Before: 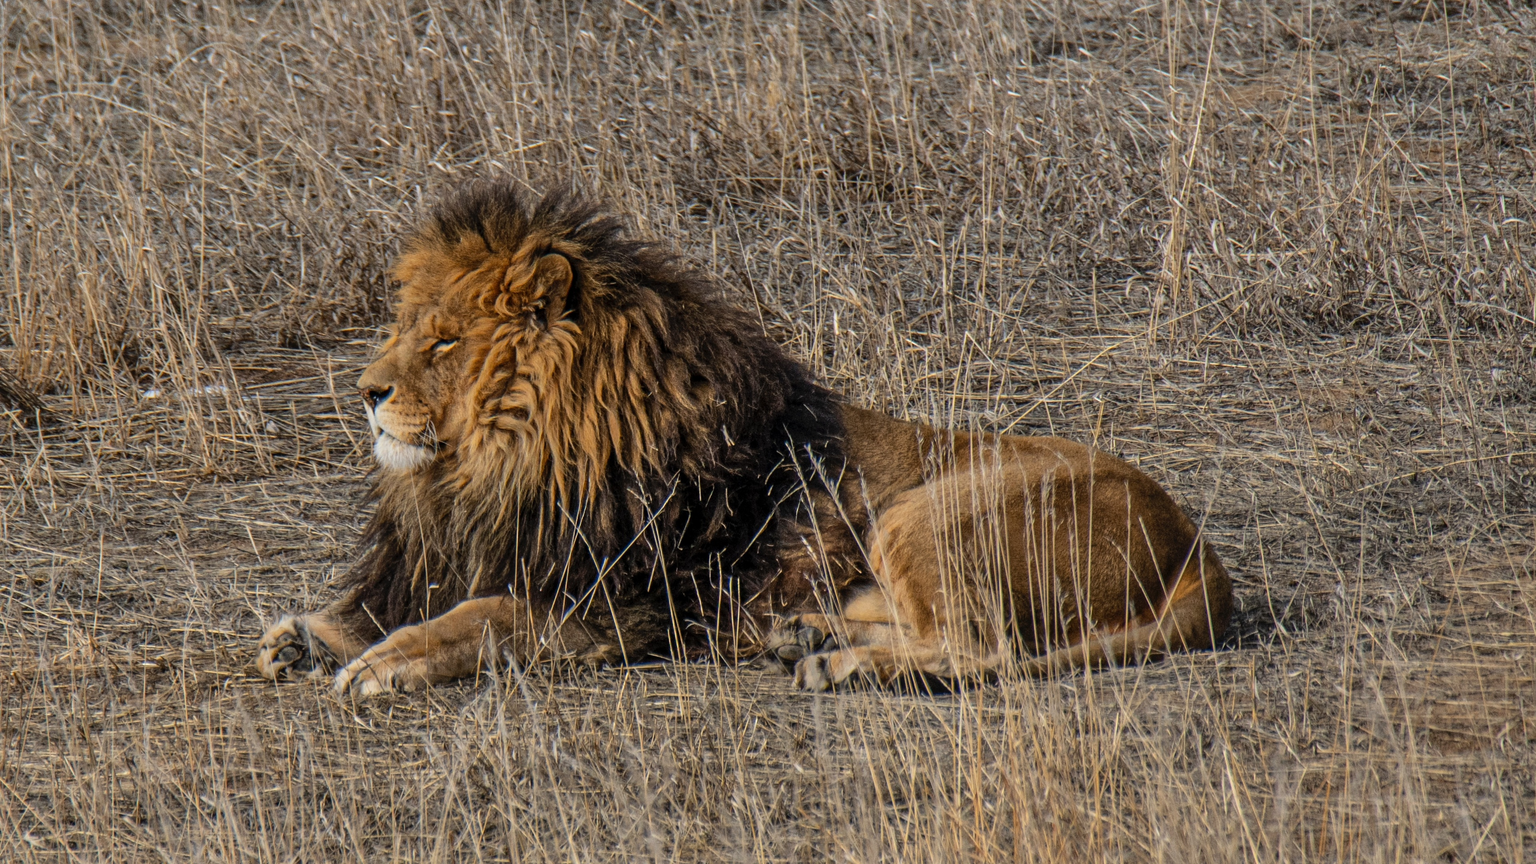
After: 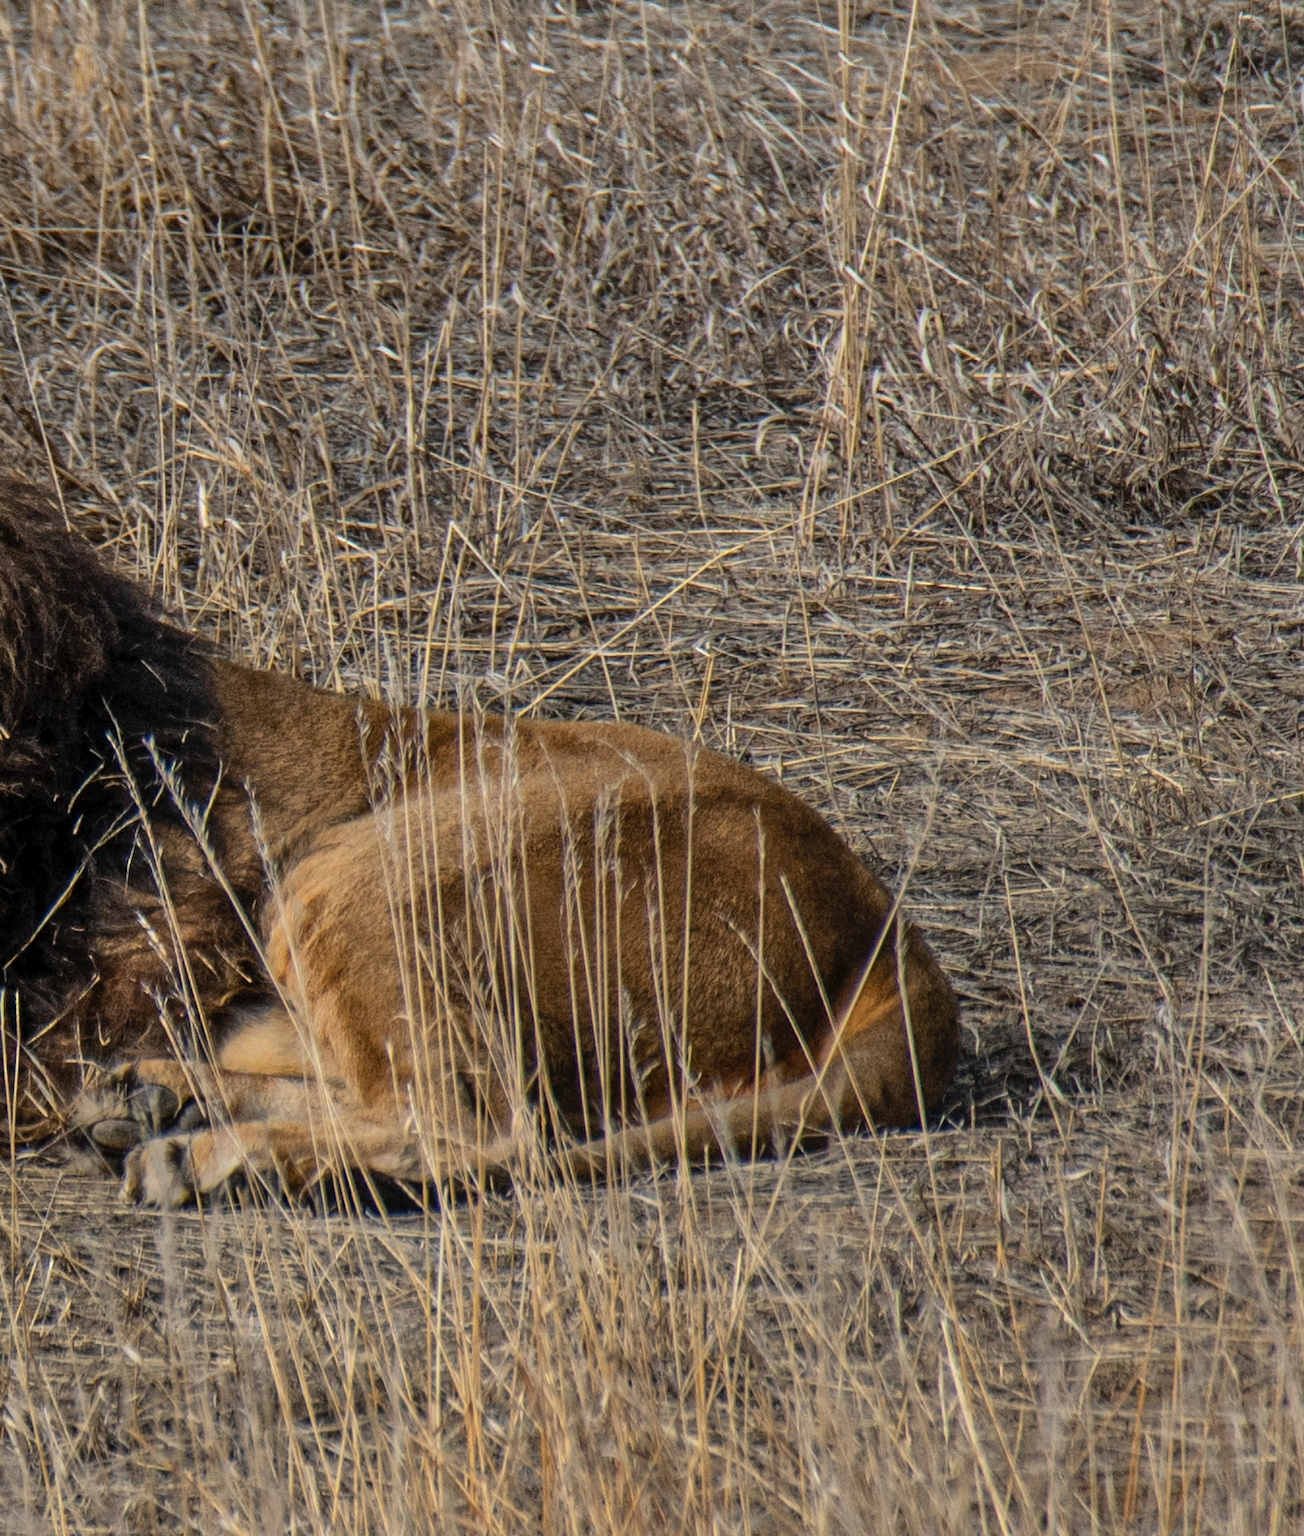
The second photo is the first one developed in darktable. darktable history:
crop: left 47.514%, top 6.729%, right 7.911%
